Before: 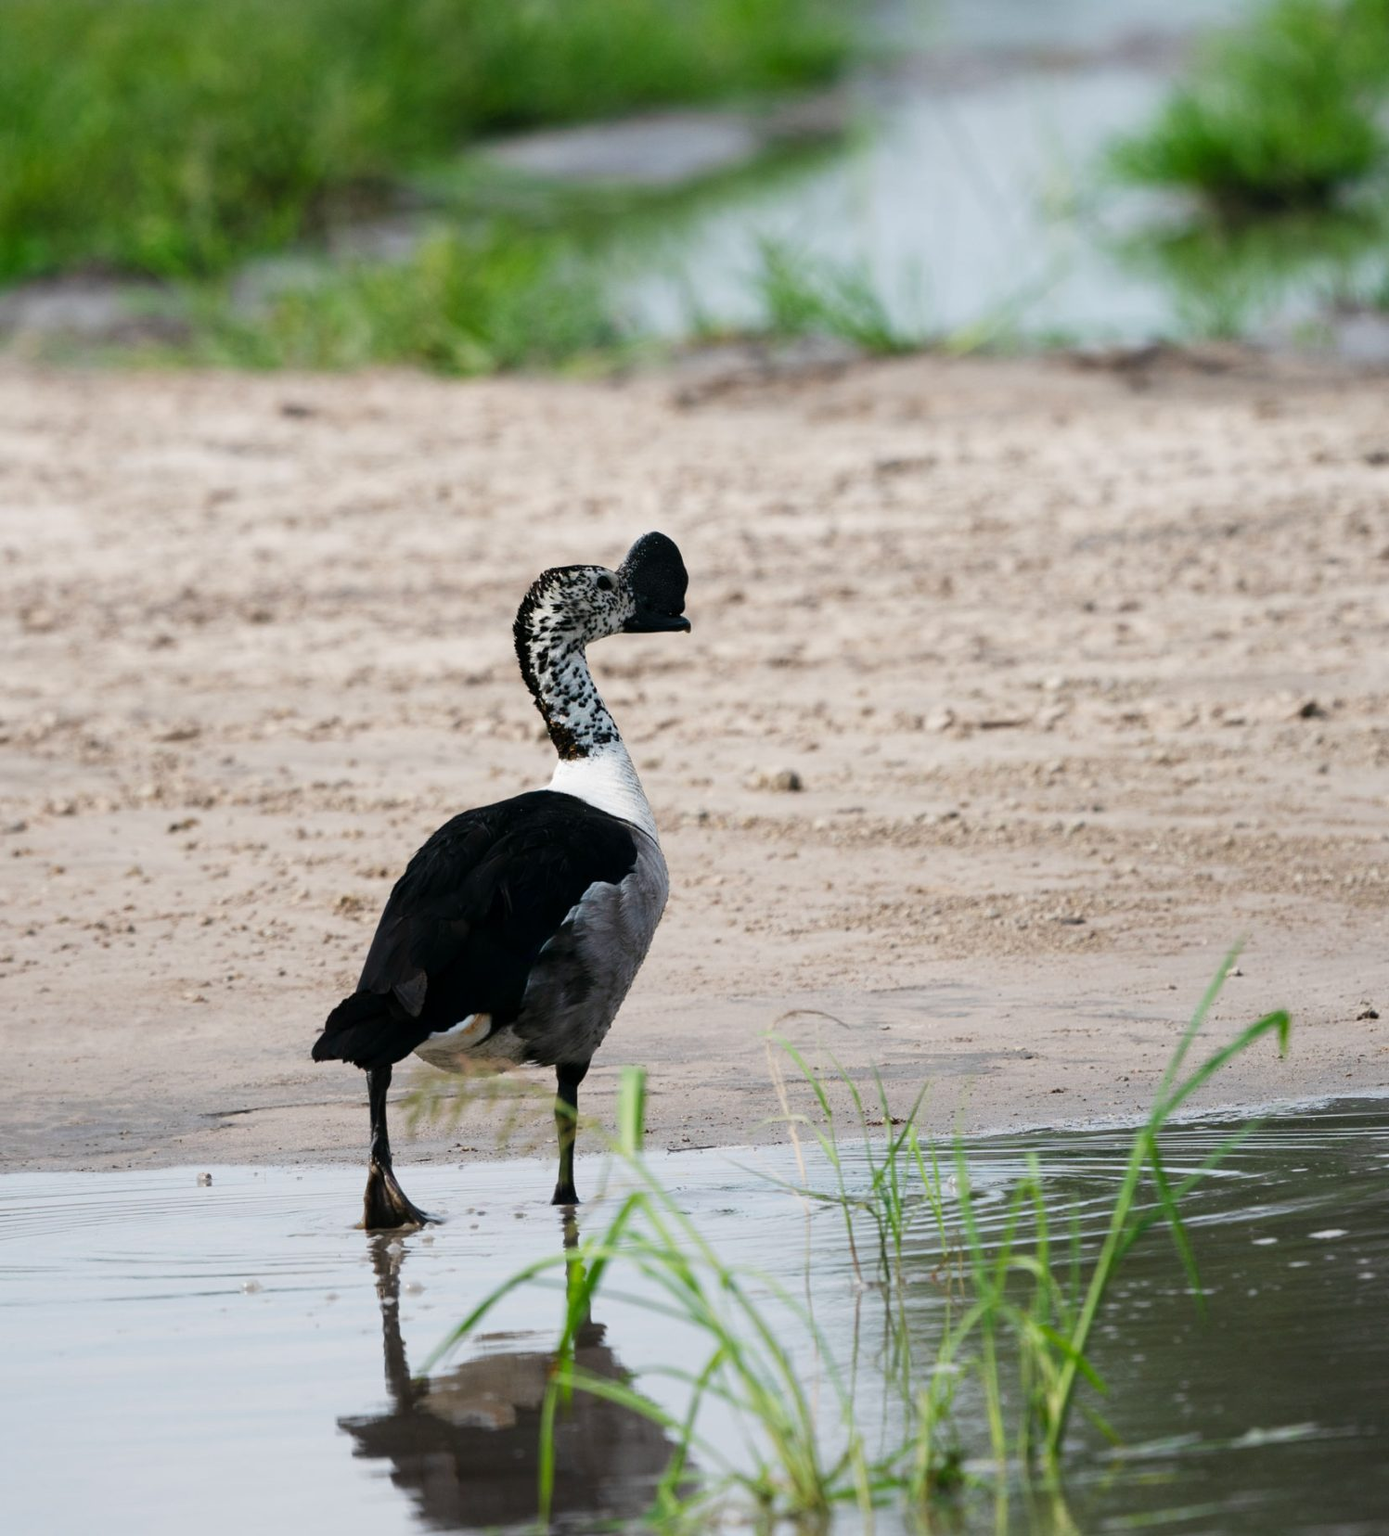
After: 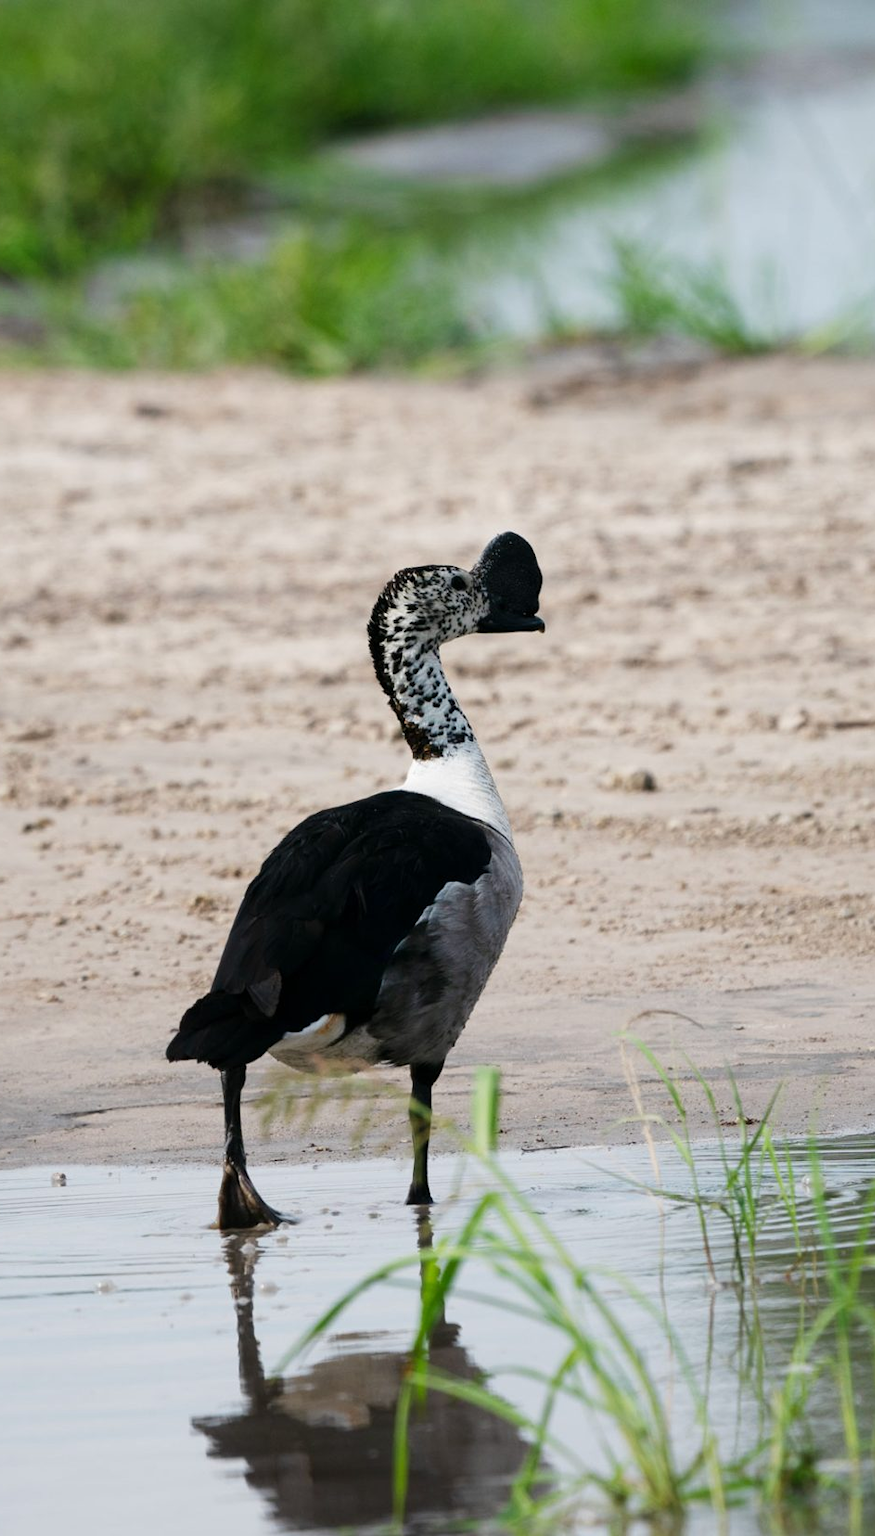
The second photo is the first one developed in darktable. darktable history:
crop: left 10.535%, right 26.355%
